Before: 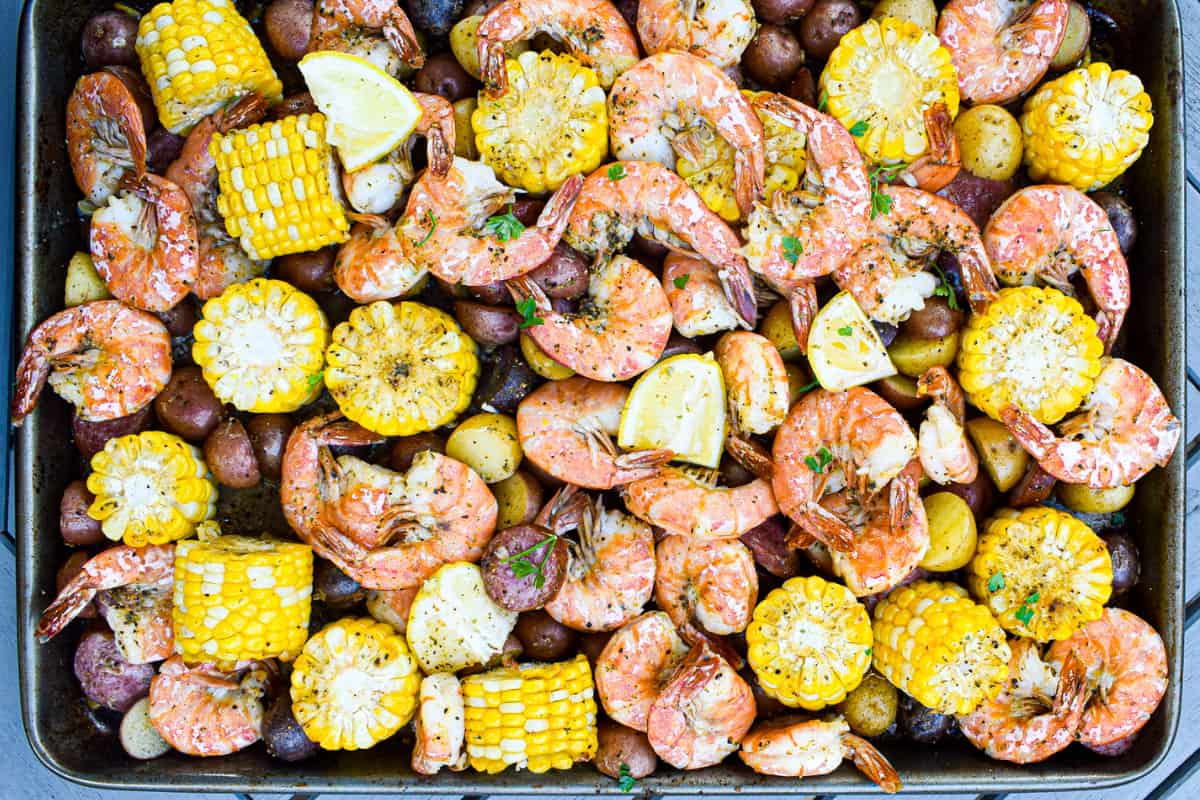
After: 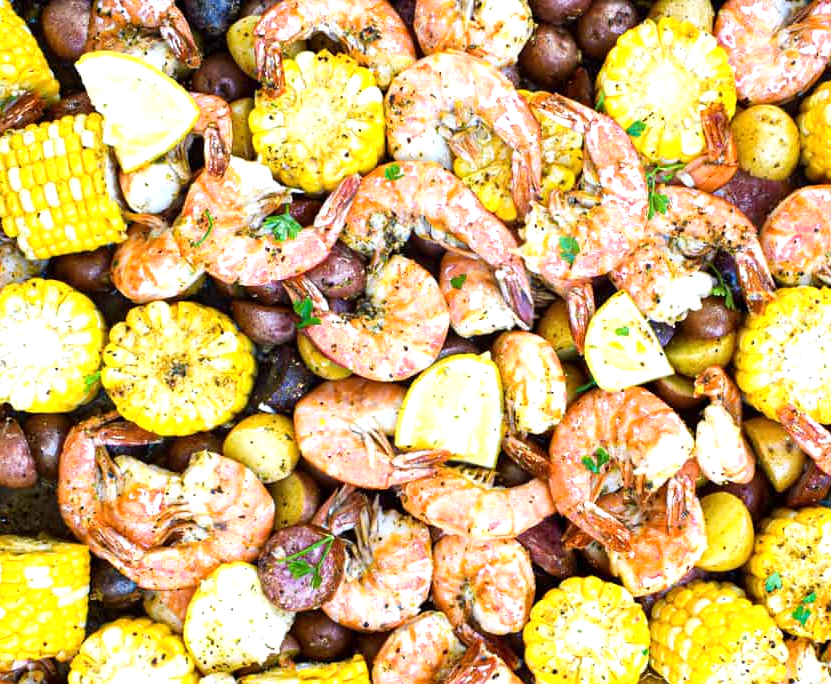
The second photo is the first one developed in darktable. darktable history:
crop: left 18.623%, right 12.116%, bottom 14.401%
exposure: exposure 0.497 EV, compensate highlight preservation false
